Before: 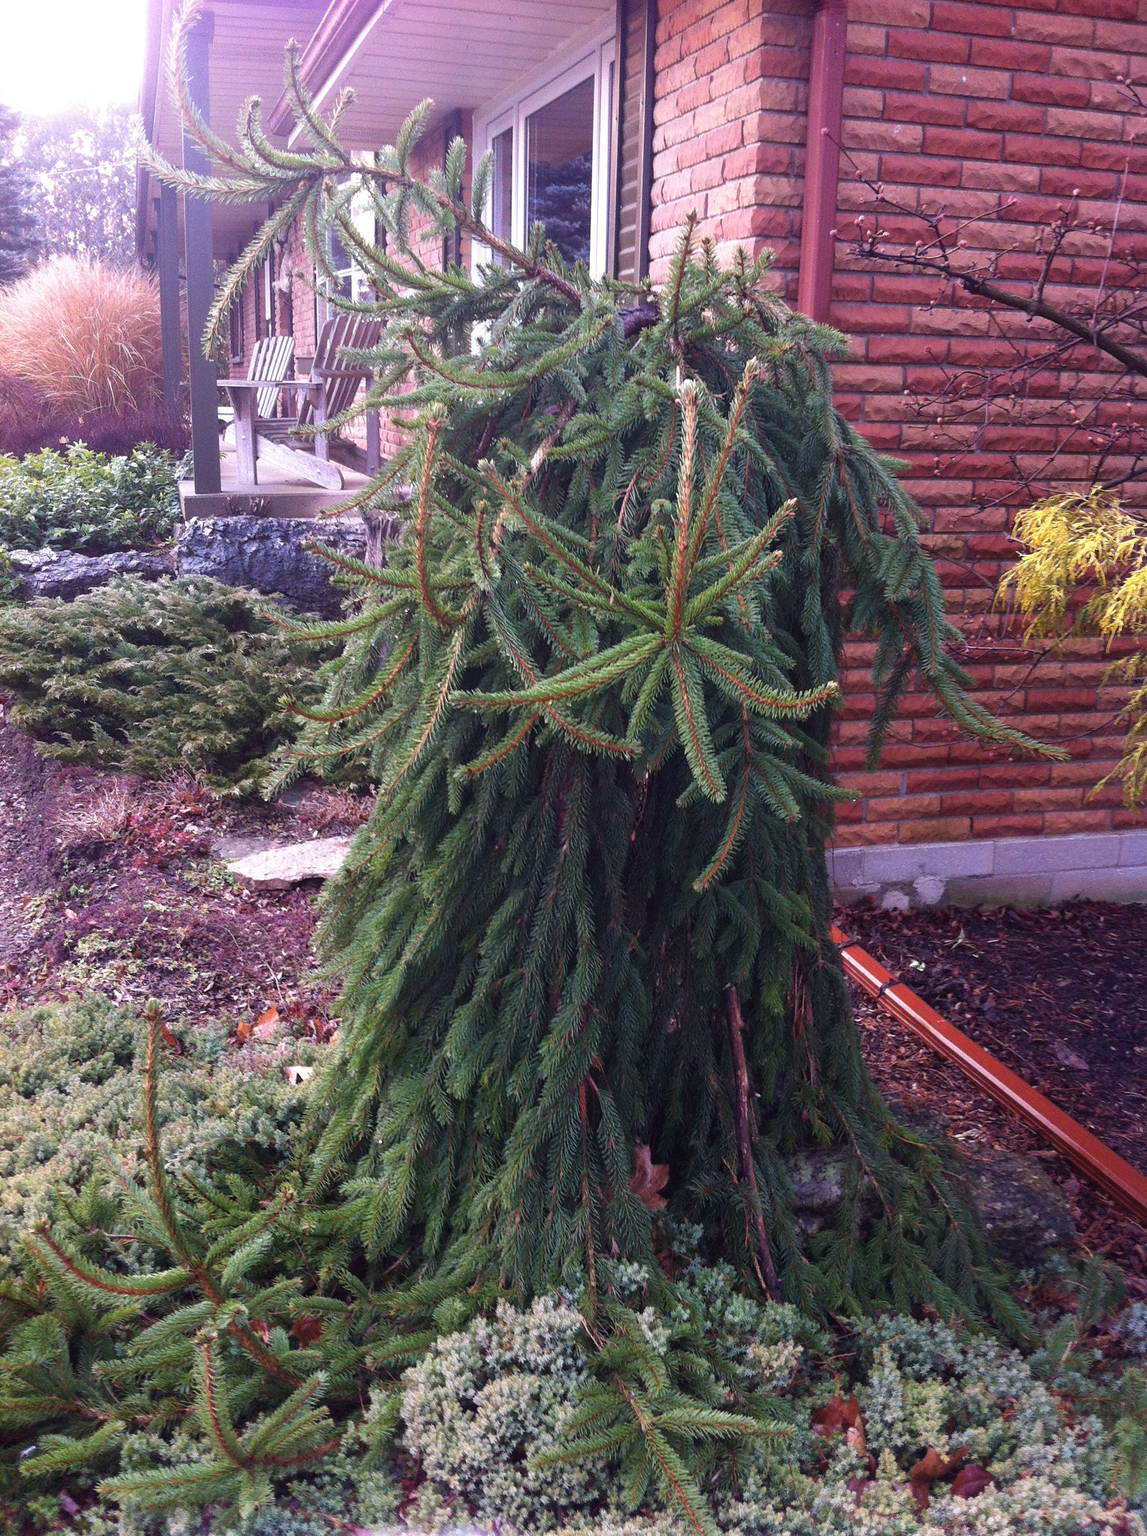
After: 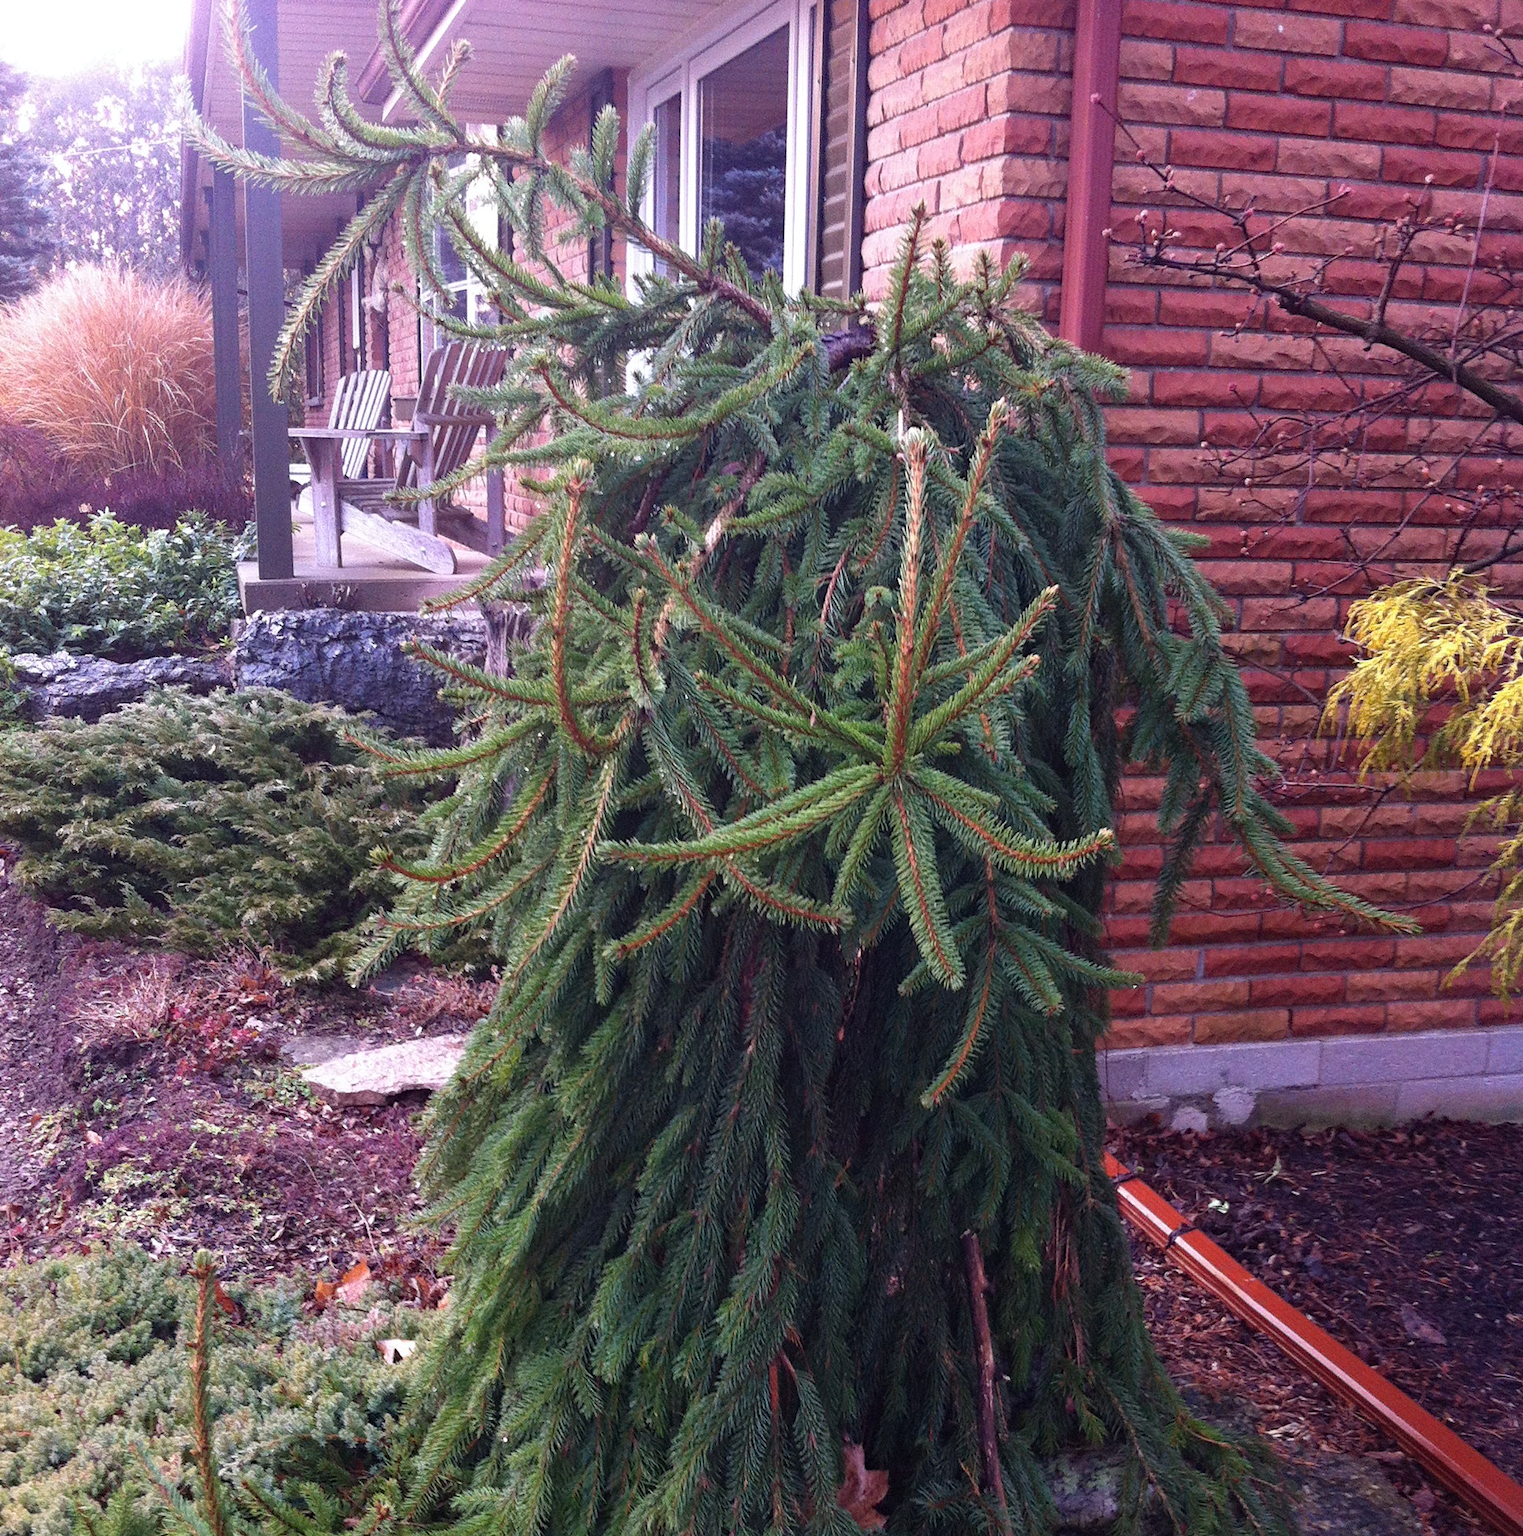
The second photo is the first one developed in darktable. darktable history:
color correction: highlights a* 0.013, highlights b* -0.729
haze removal: compatibility mode true, adaptive false
crop: top 3.758%, bottom 20.896%
